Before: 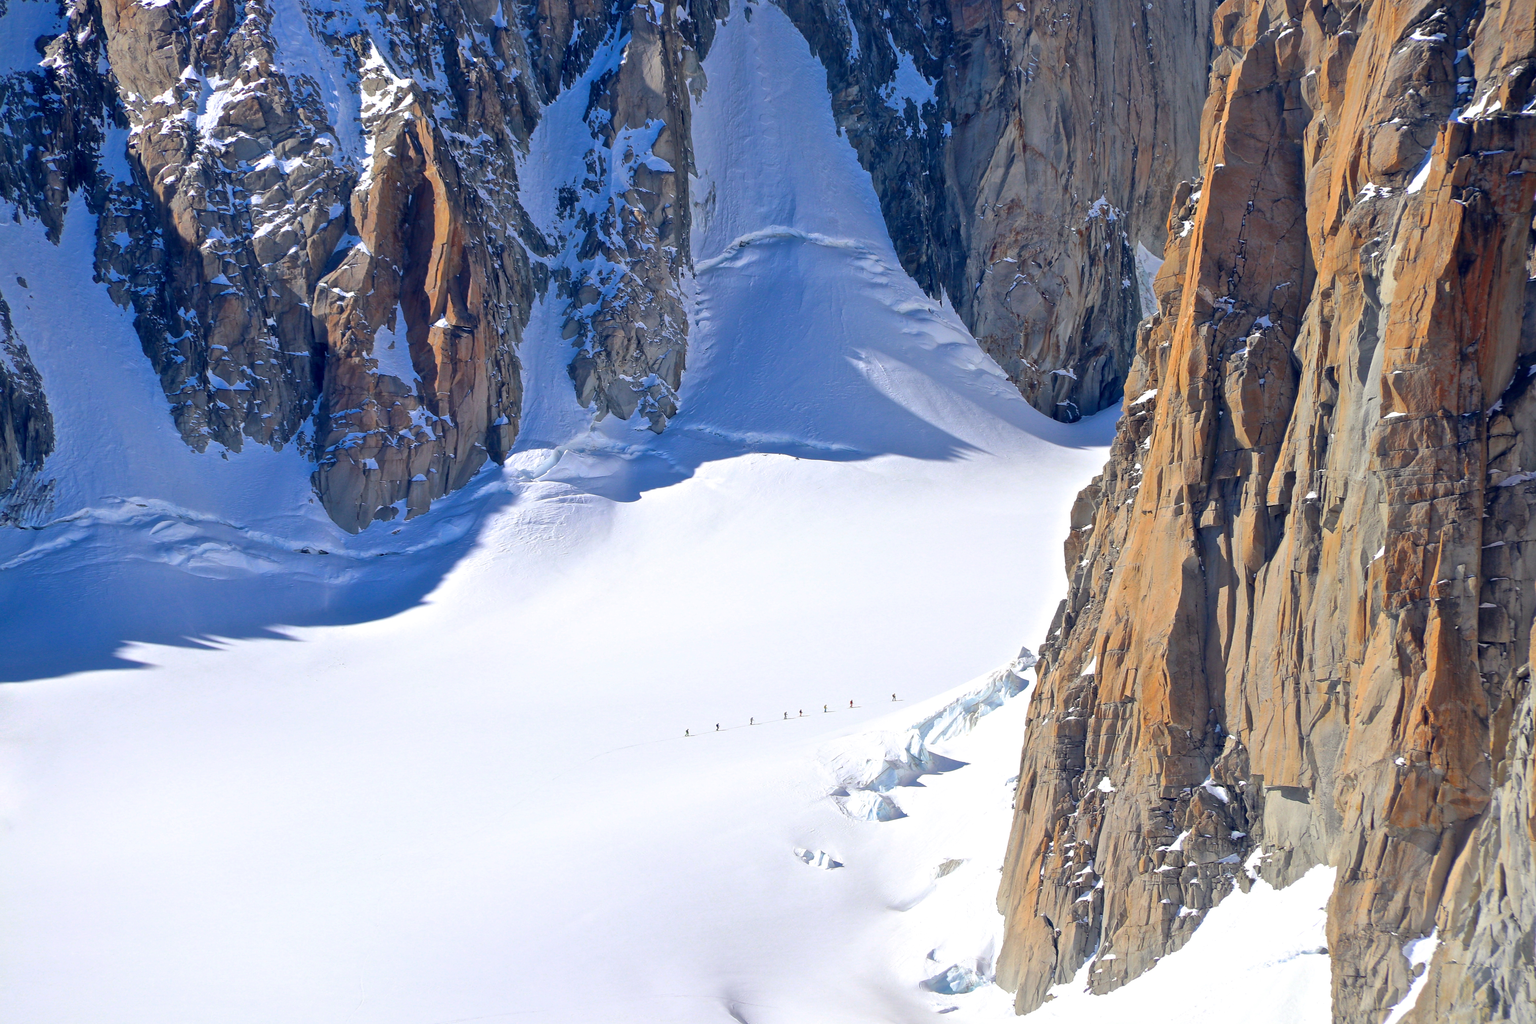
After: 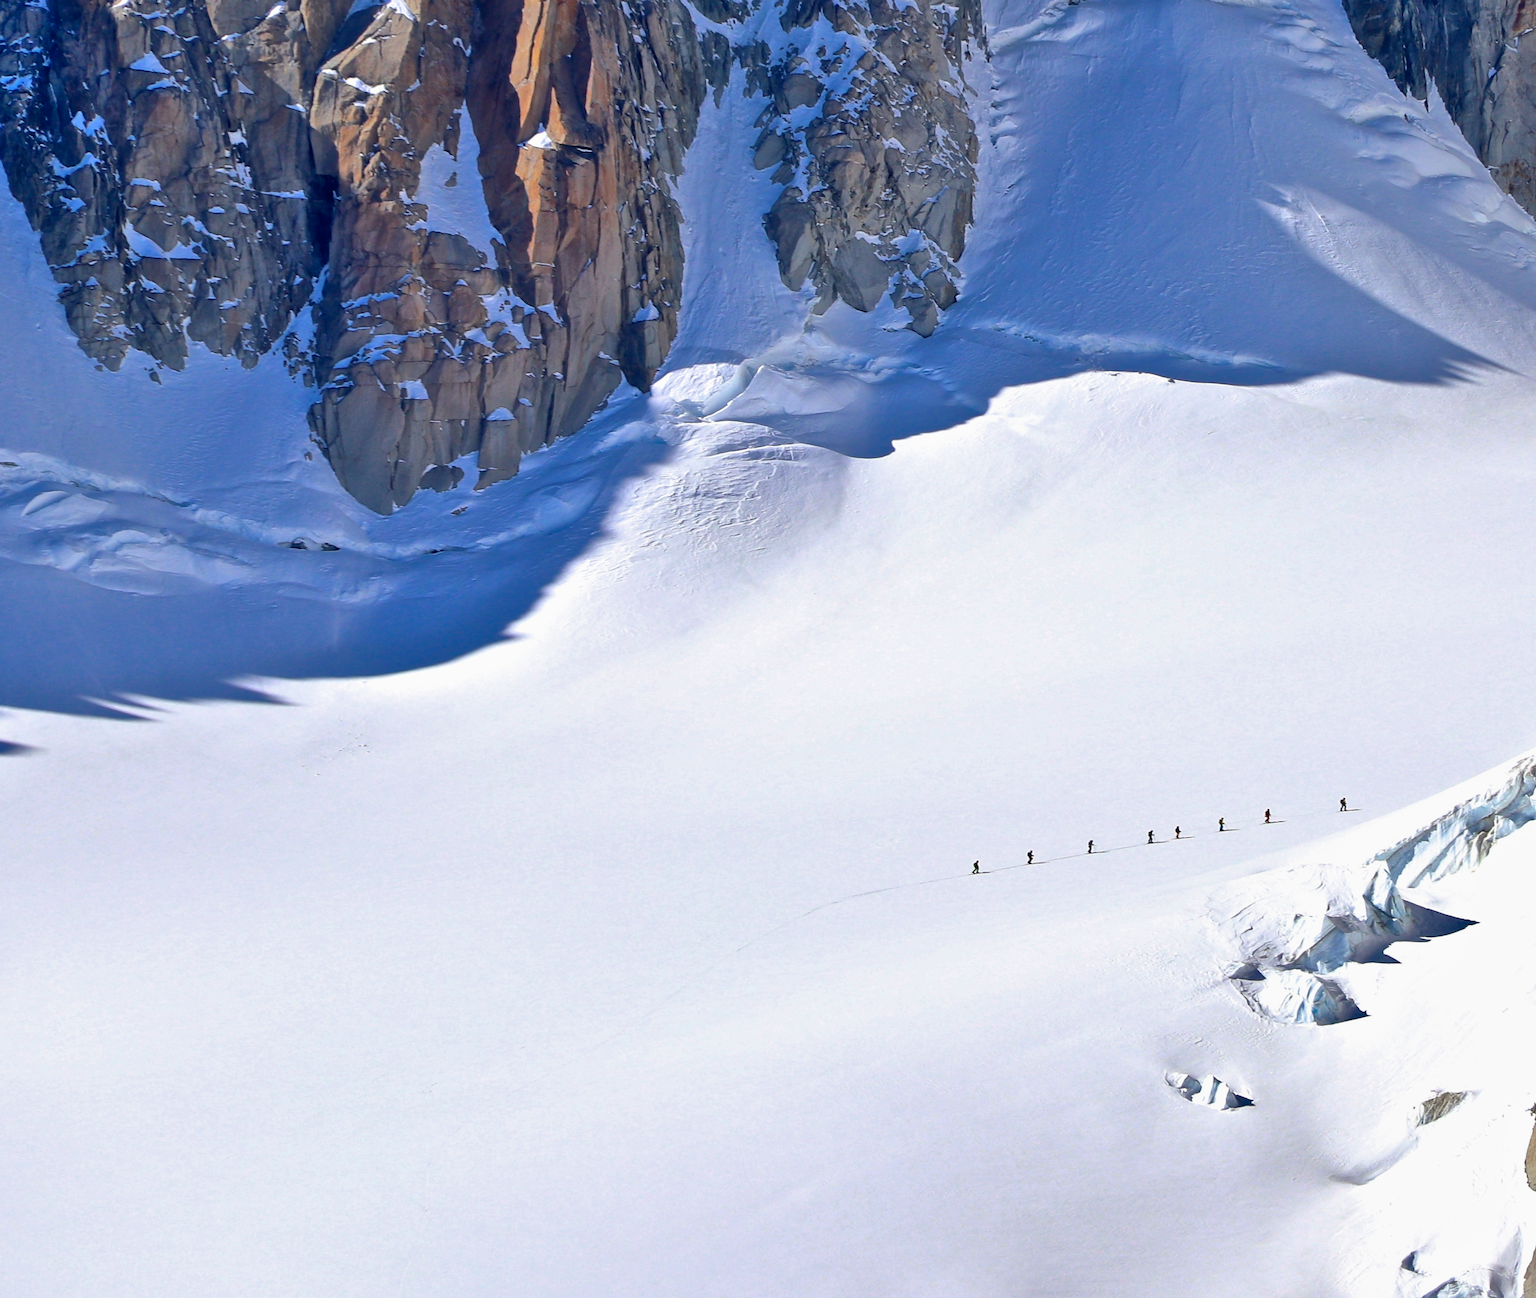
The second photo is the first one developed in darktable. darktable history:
crop: left 8.966%, top 23.852%, right 34.699%, bottom 4.703%
shadows and highlights: soften with gaussian
exposure: exposure -0.041 EV, compensate highlight preservation false
